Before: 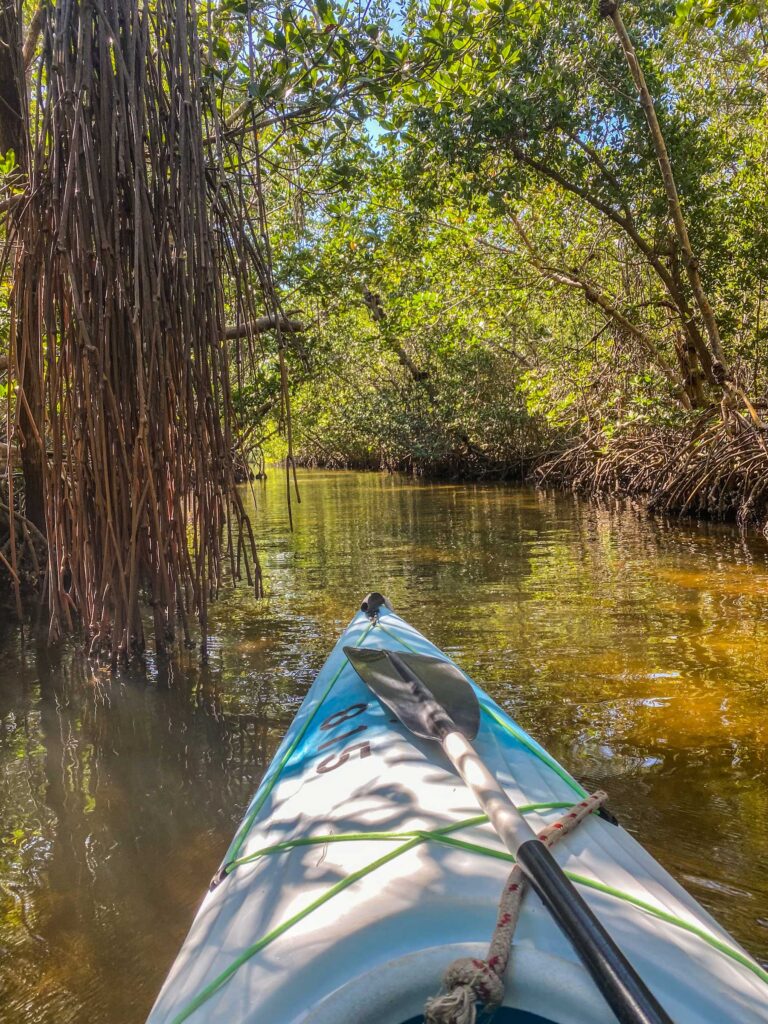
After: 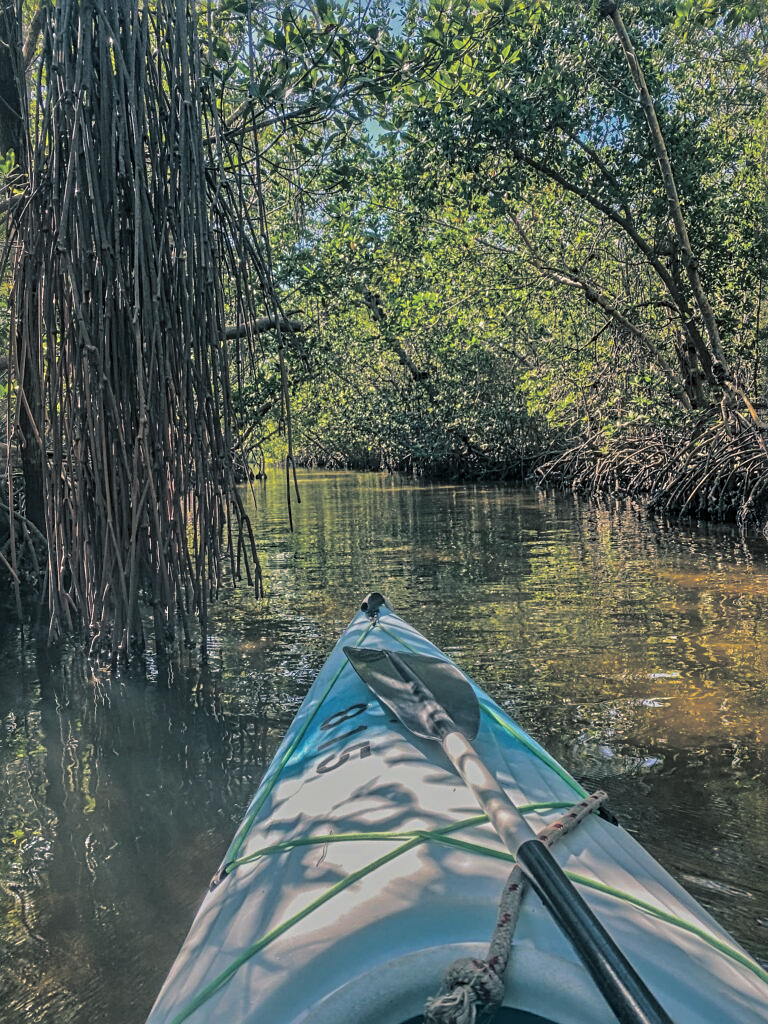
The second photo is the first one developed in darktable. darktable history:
tone equalizer: -8 EV -0.002 EV, -7 EV 0.005 EV, -6 EV -0.008 EV, -5 EV 0.007 EV, -4 EV -0.042 EV, -3 EV -0.233 EV, -2 EV -0.662 EV, -1 EV -0.983 EV, +0 EV -0.969 EV, smoothing diameter 2%, edges refinement/feathering 20, mask exposure compensation -1.57 EV, filter diffusion 5
split-toning: shadows › hue 205.2°, shadows › saturation 0.43, highlights › hue 54°, highlights › saturation 0.54
sharpen: radius 2.767
